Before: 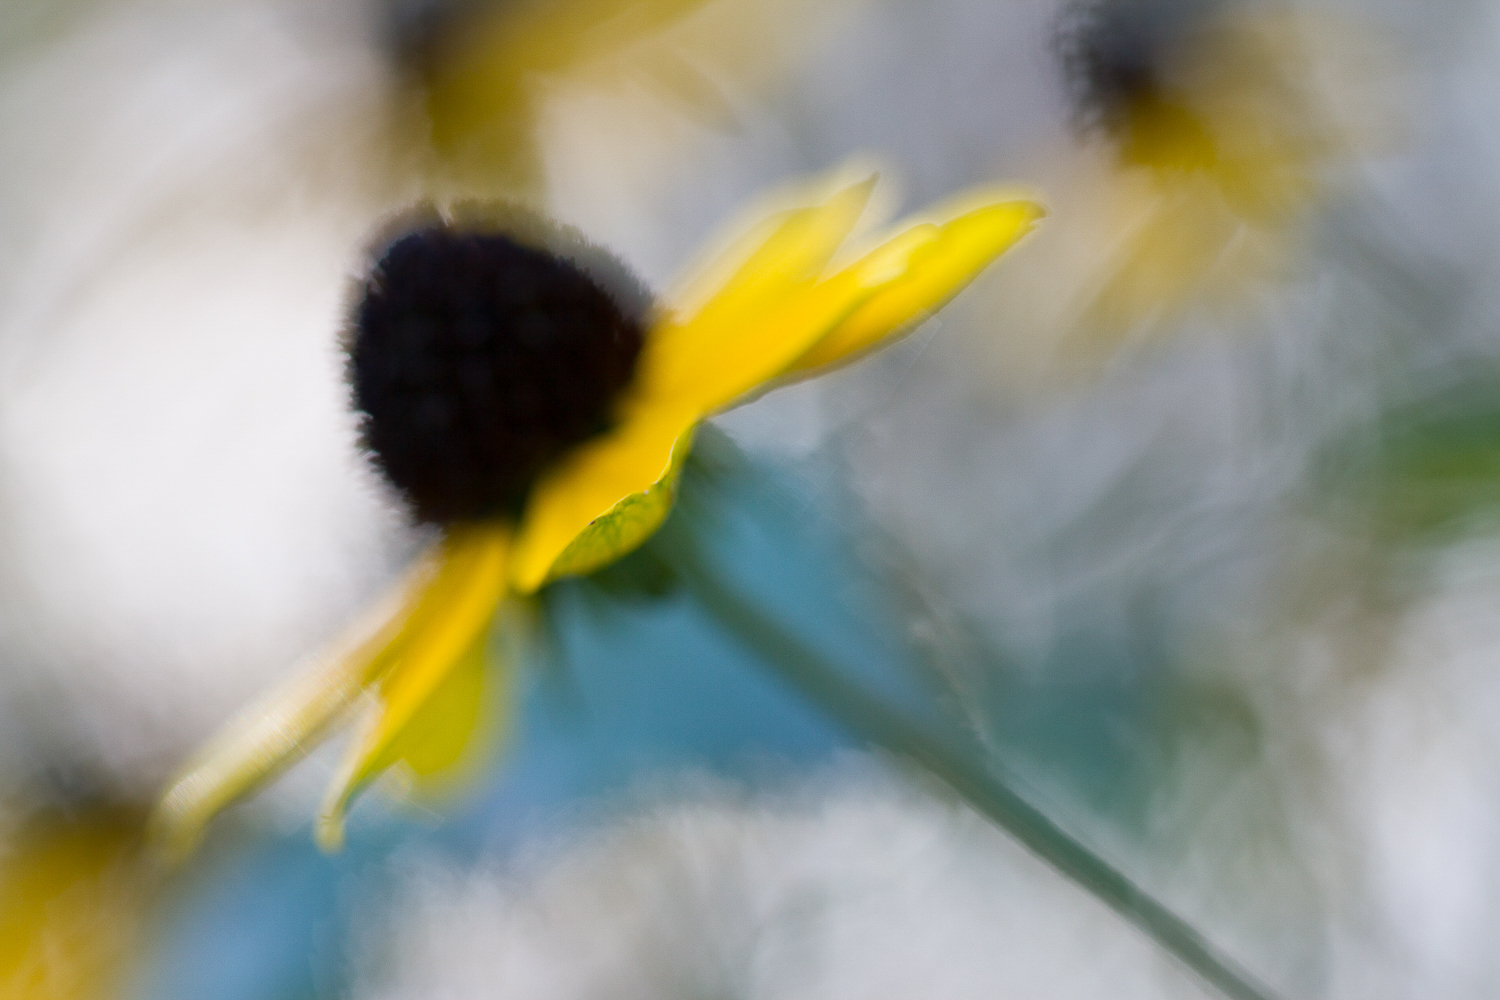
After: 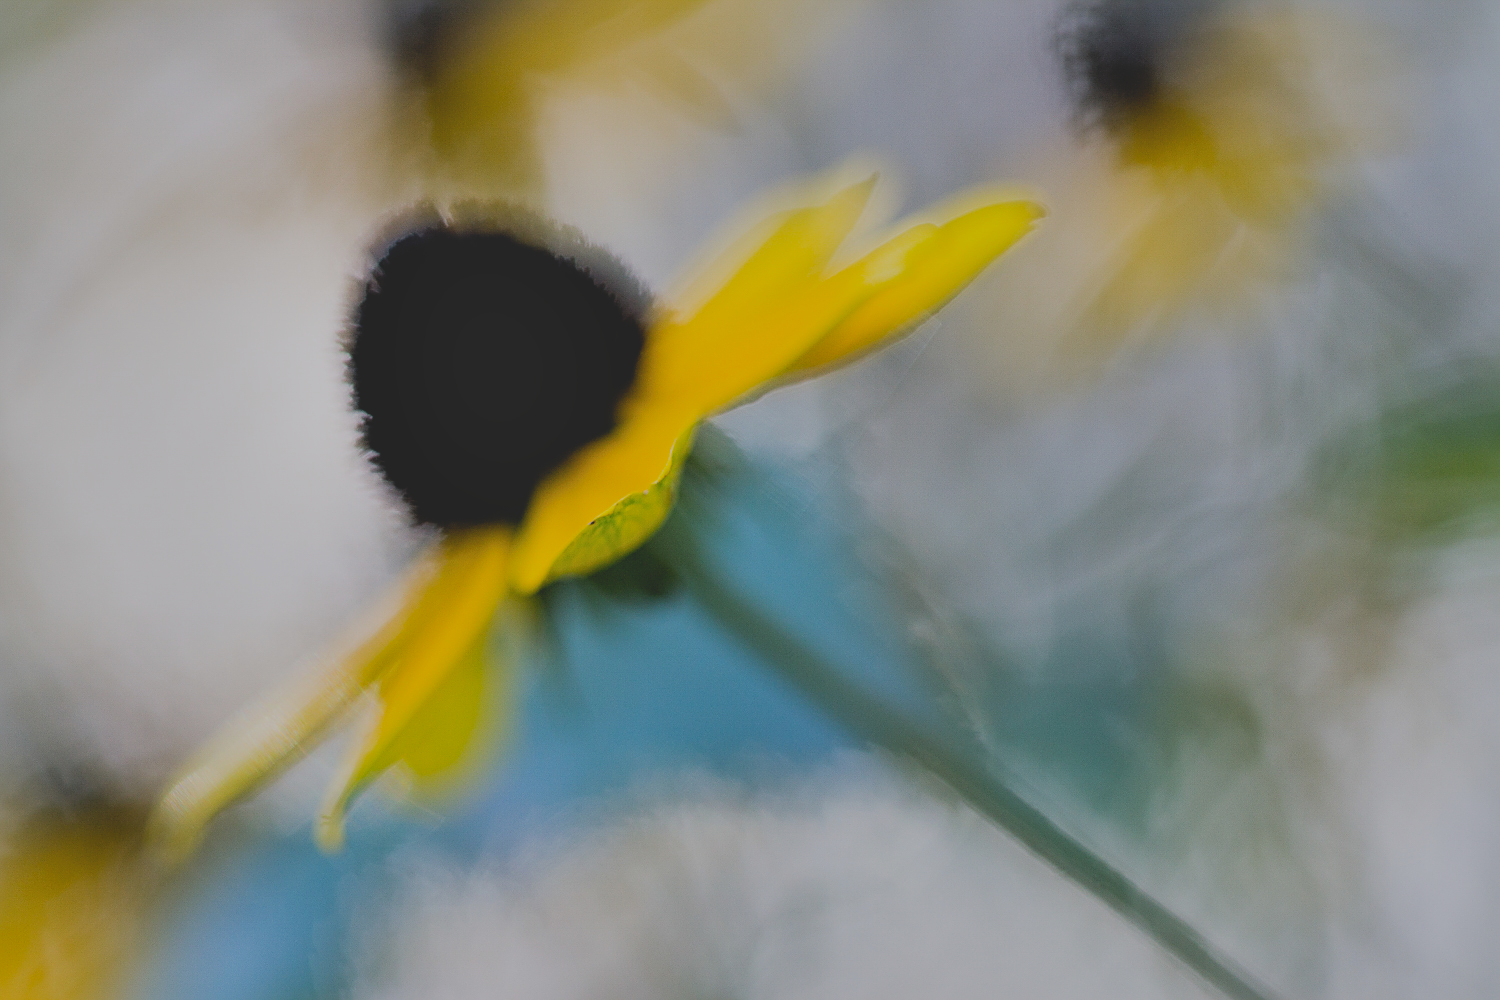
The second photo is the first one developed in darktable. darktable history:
sharpen: radius 2.531, amount 0.628
shadows and highlights: shadows color adjustment 97.66%, soften with gaussian
contrast brightness saturation: contrast -0.28
filmic rgb: black relative exposure -5 EV, hardness 2.88, contrast 1.3
